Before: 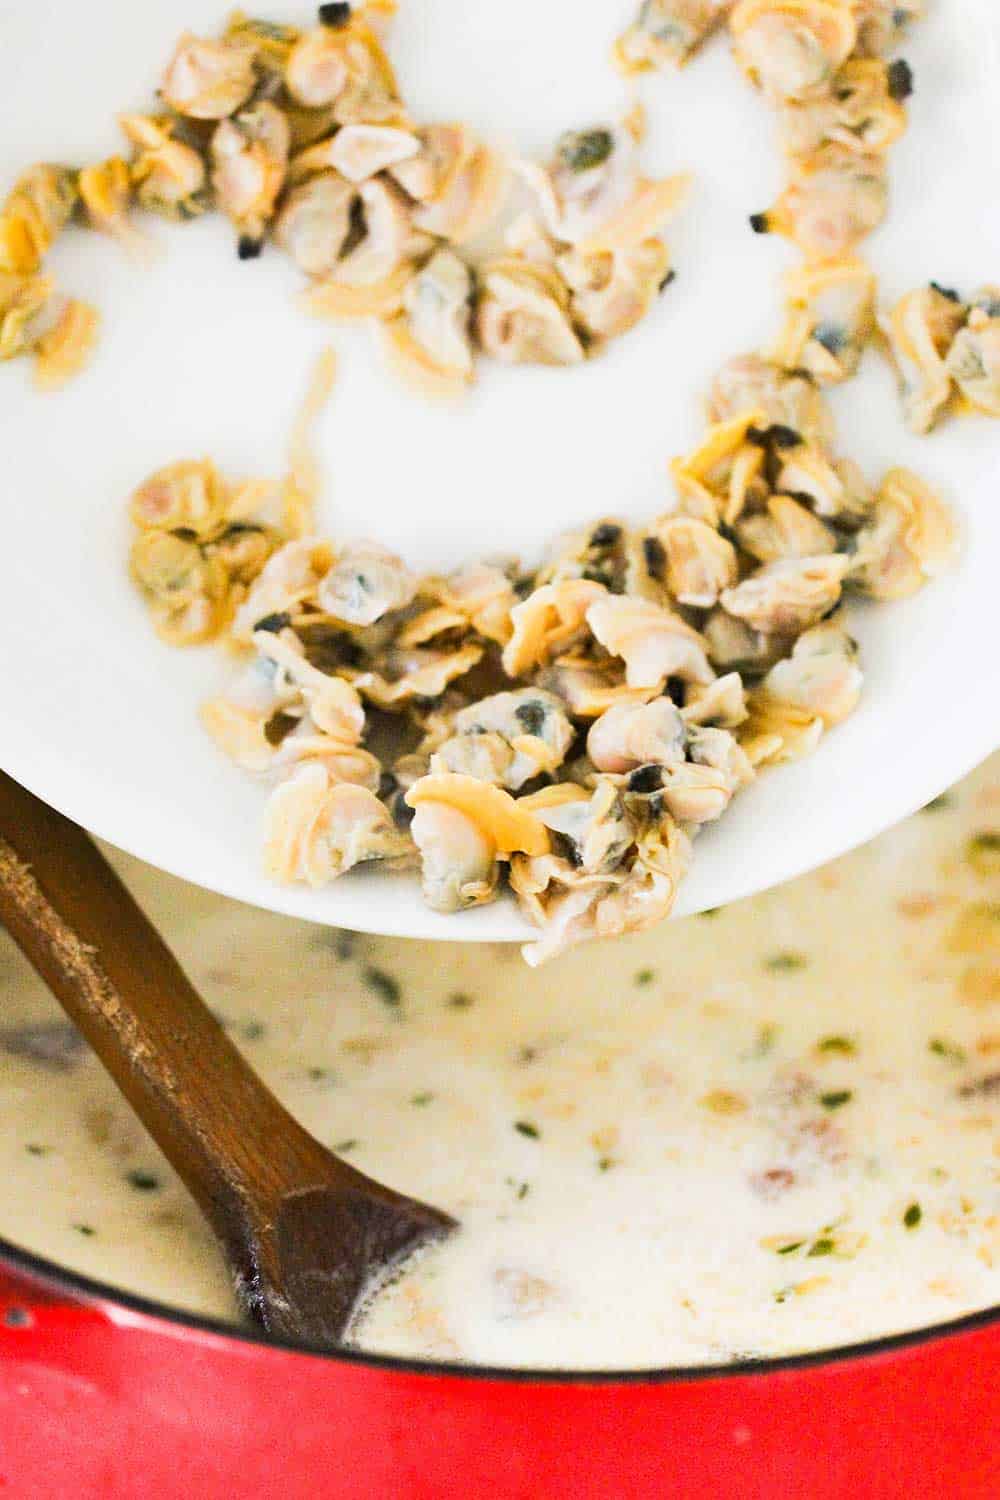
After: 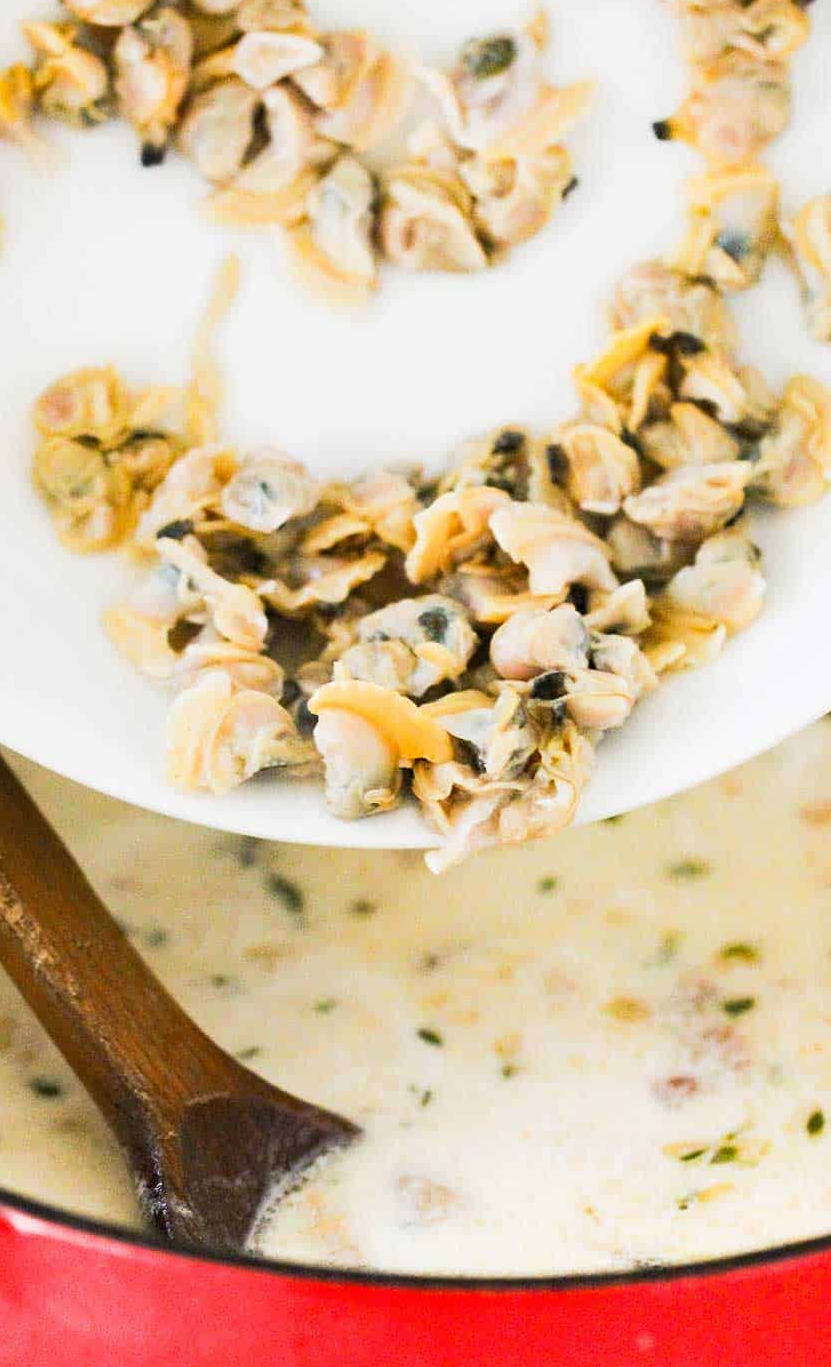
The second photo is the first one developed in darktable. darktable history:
exposure: compensate highlight preservation false
crop: left 9.791%, top 6.22%, right 7.071%, bottom 2.61%
